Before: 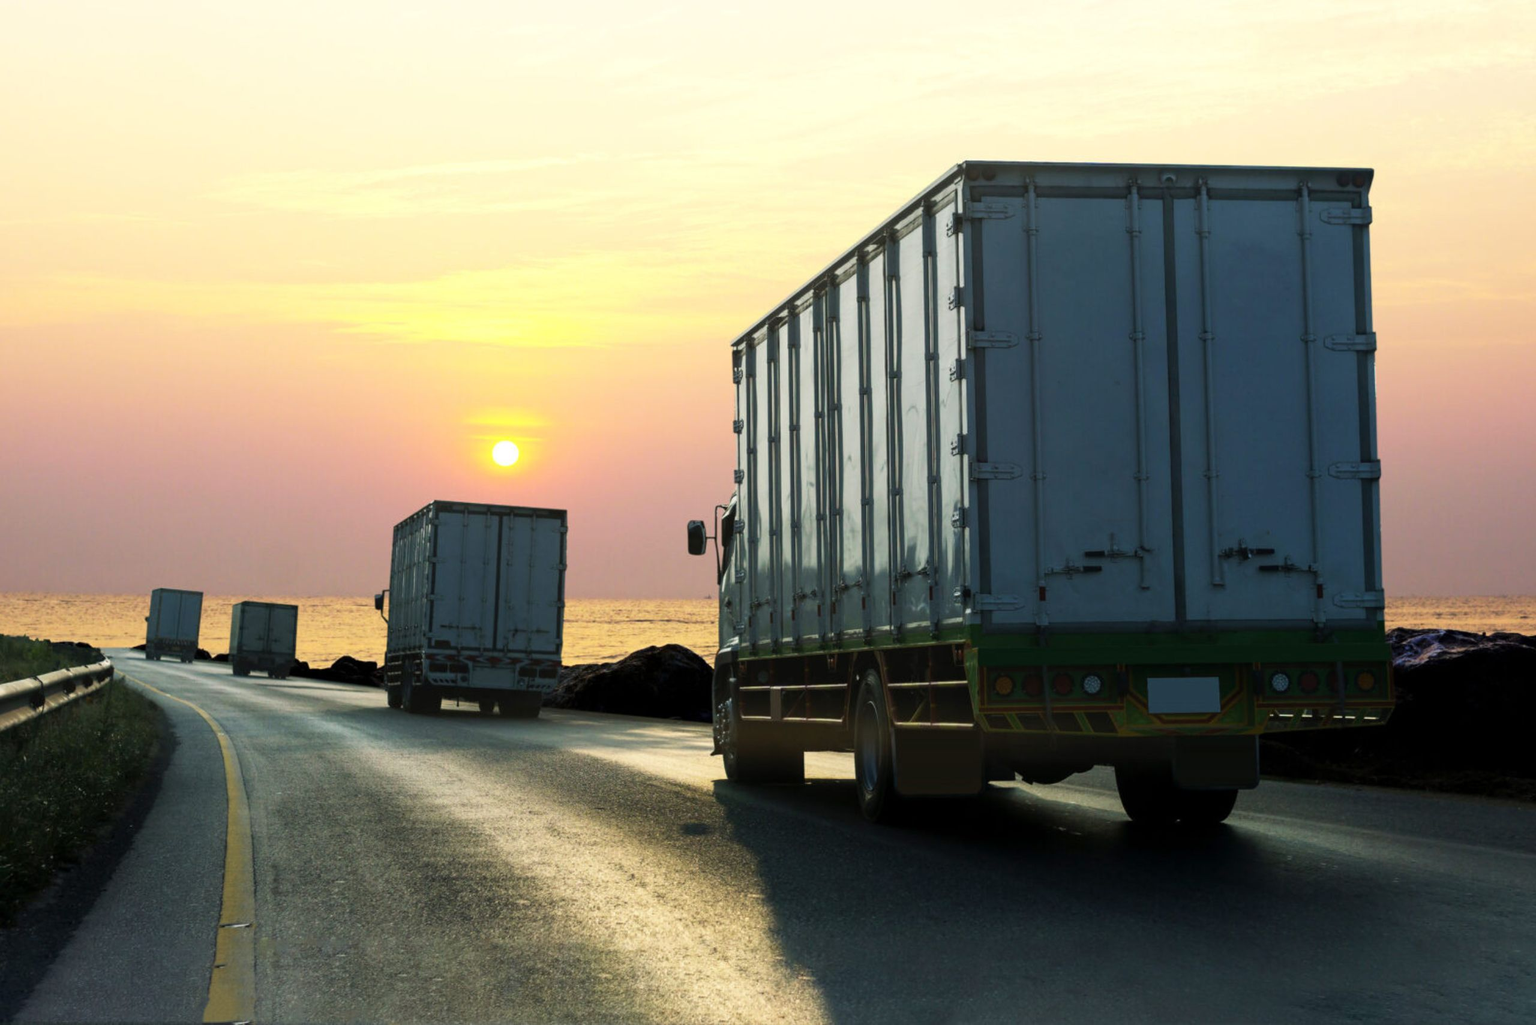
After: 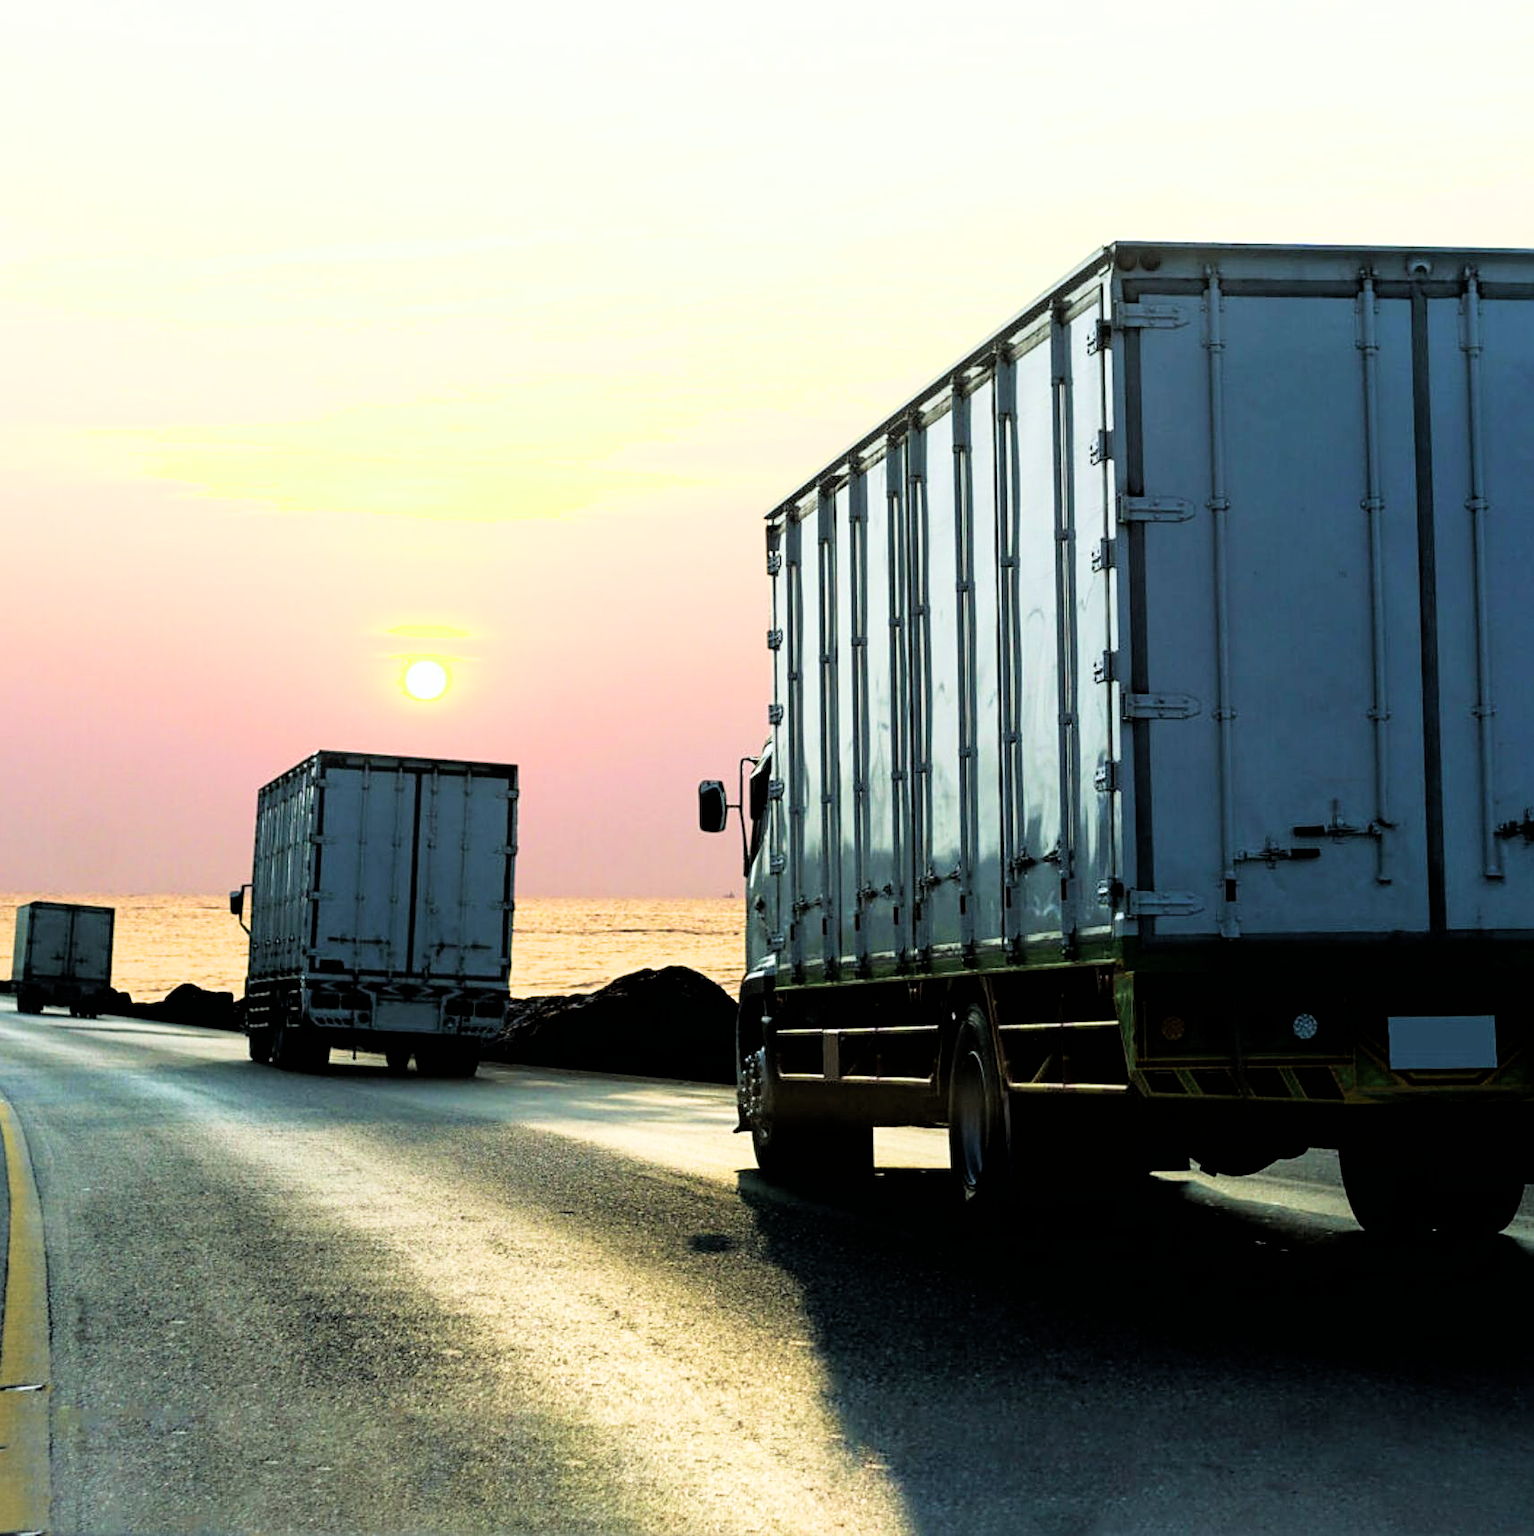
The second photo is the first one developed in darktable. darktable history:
filmic rgb: black relative exposure -3.92 EV, white relative exposure 3.14 EV, hardness 2.87
exposure: black level correction 0, exposure 0.7 EV, compensate exposure bias true, compensate highlight preservation false
sharpen: on, module defaults
velvia: on, module defaults
crop and rotate: left 14.436%, right 18.898%
white balance: red 0.967, blue 1.049
